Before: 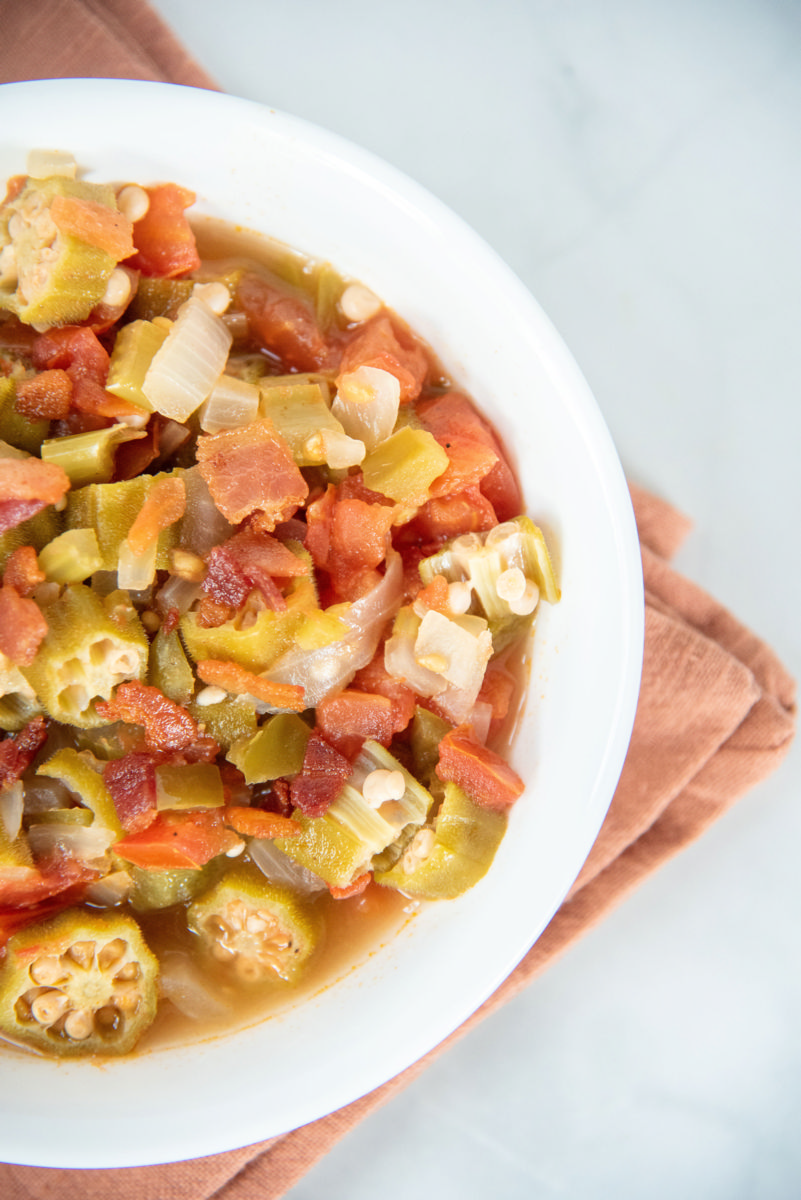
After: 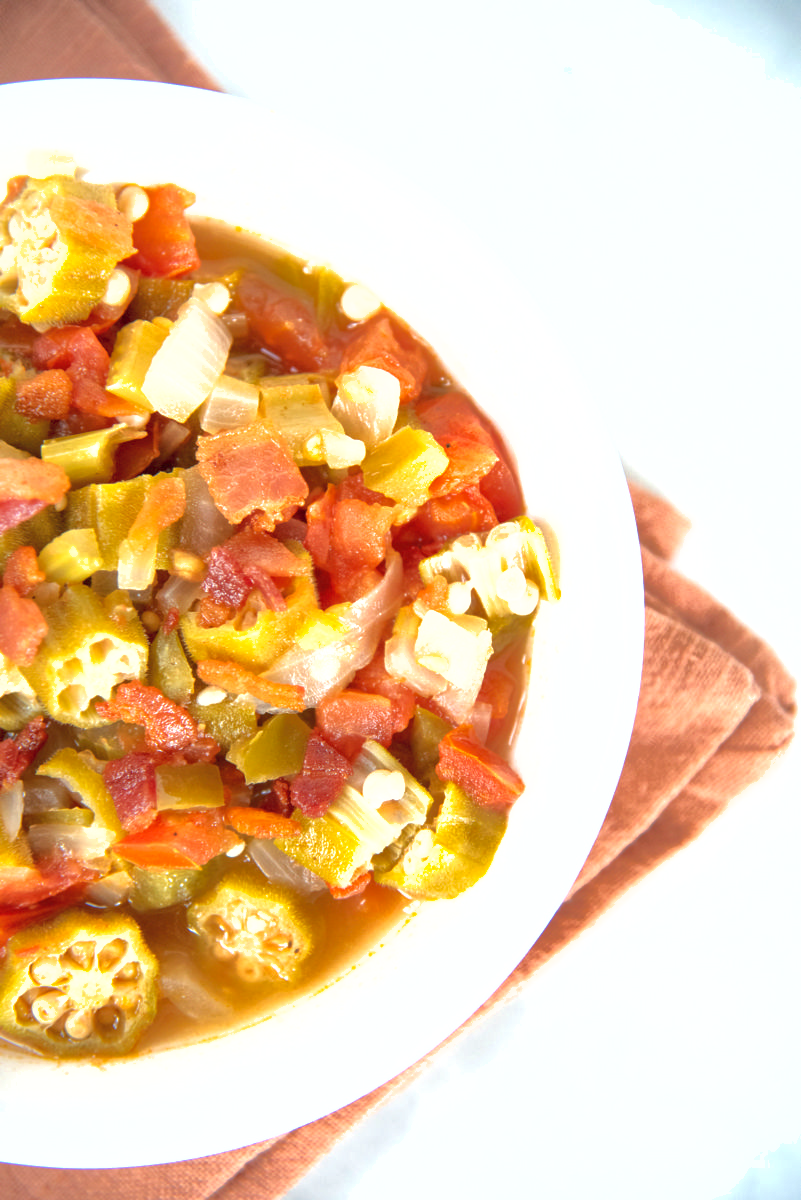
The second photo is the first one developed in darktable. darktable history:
exposure: exposure 0.6 EV, compensate highlight preservation false
shadows and highlights: on, module defaults
